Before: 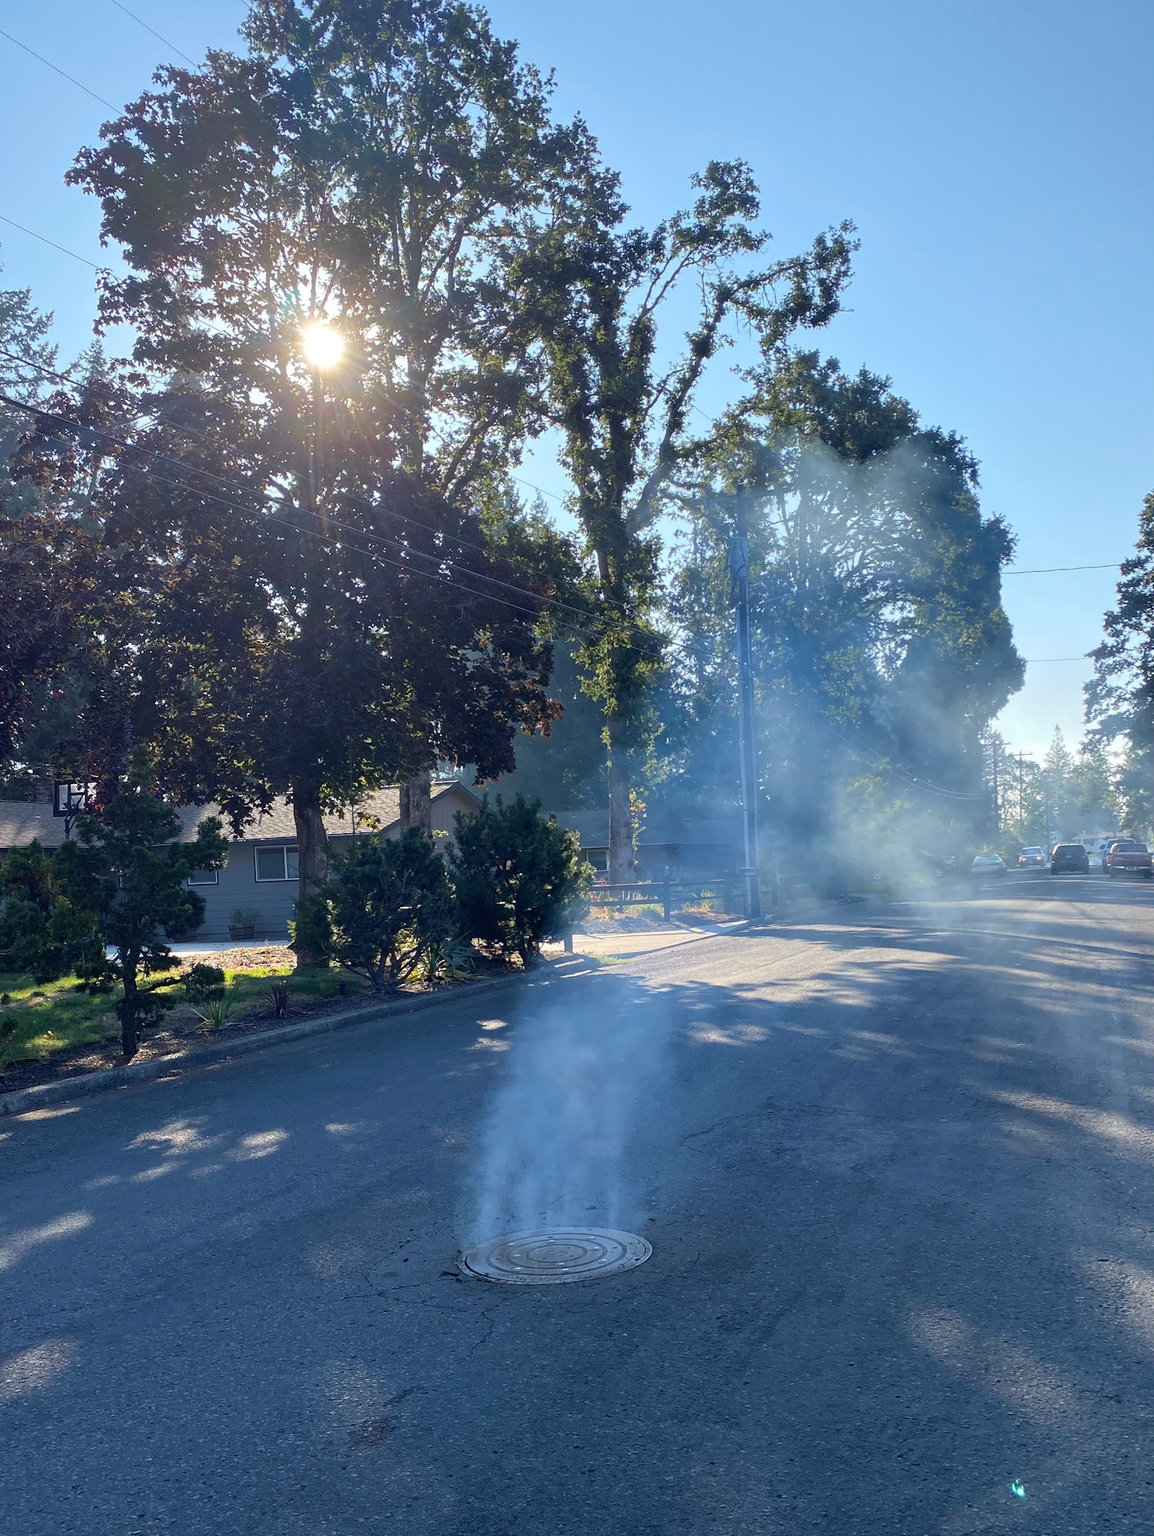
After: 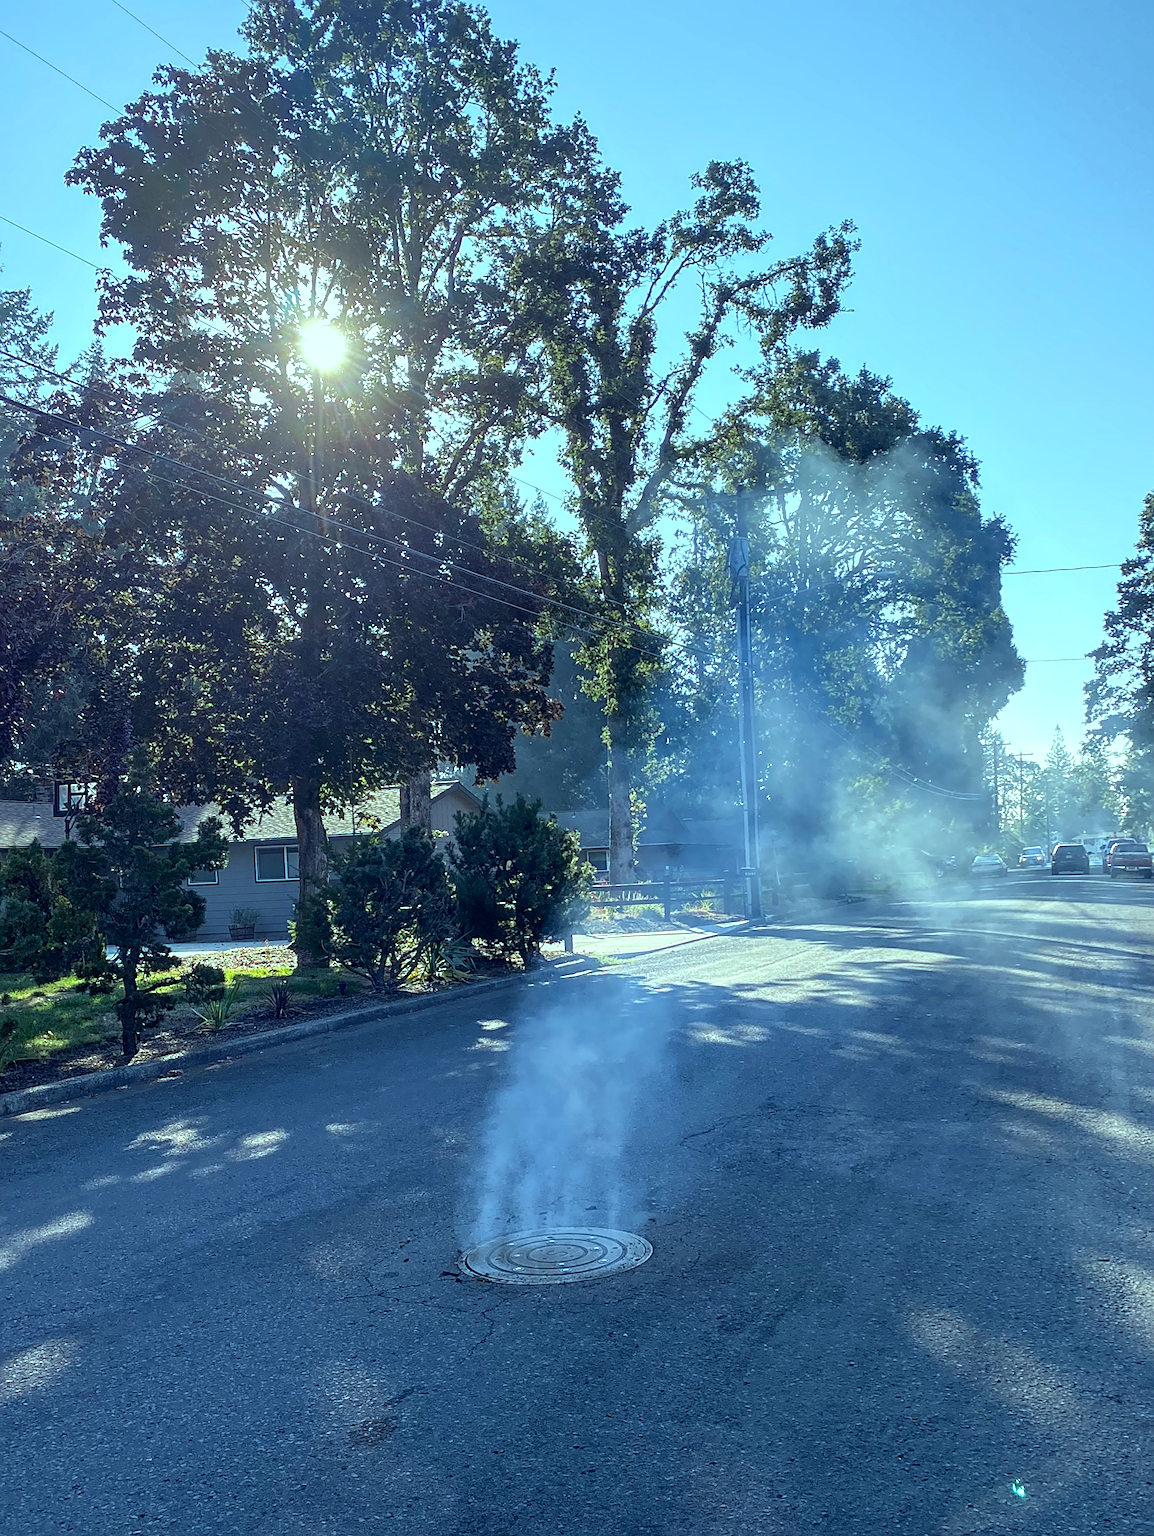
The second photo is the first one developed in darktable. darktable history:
color balance: mode lift, gamma, gain (sRGB), lift [0.997, 0.979, 1.021, 1.011], gamma [1, 1.084, 0.916, 0.998], gain [1, 0.87, 1.13, 1.101], contrast 4.55%, contrast fulcrum 38.24%, output saturation 104.09%
sharpen: on, module defaults
local contrast: on, module defaults
